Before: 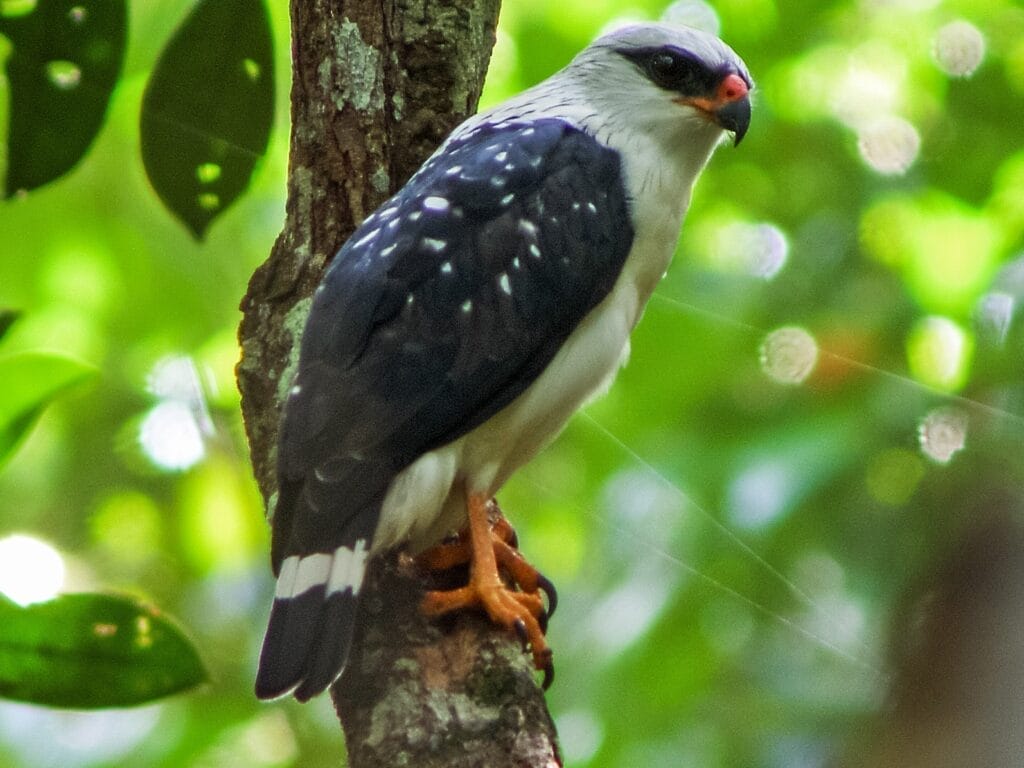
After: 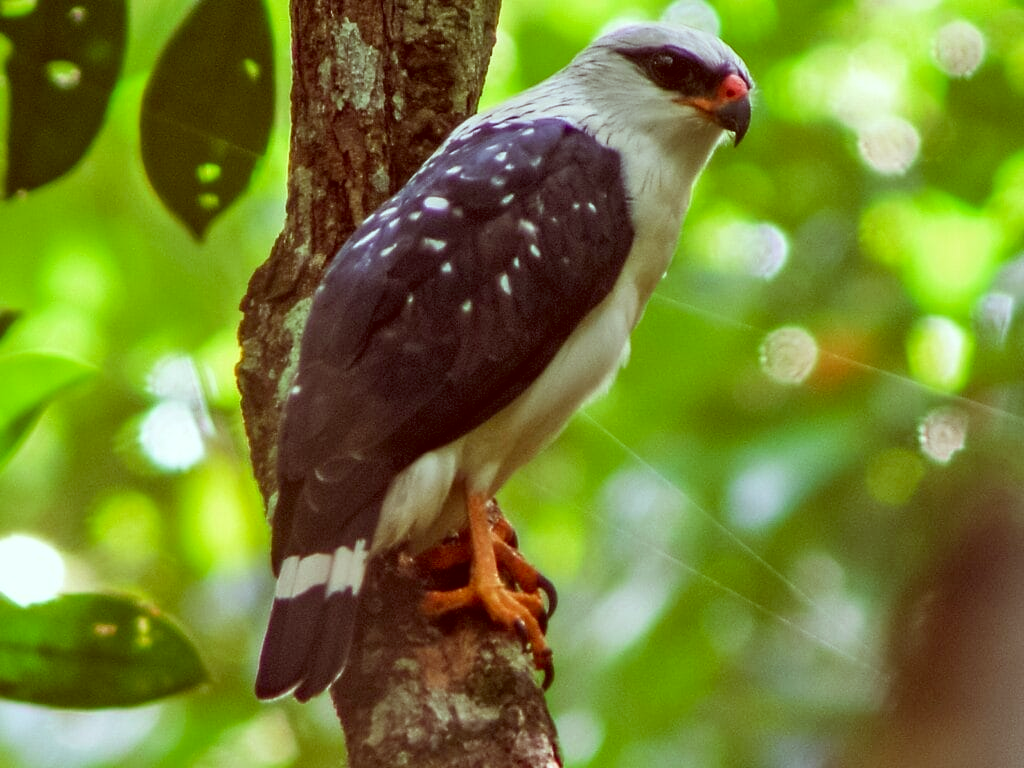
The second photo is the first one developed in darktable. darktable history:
color correction: highlights a* -7.13, highlights b* -0.173, shadows a* 20.07, shadows b* 11.96
